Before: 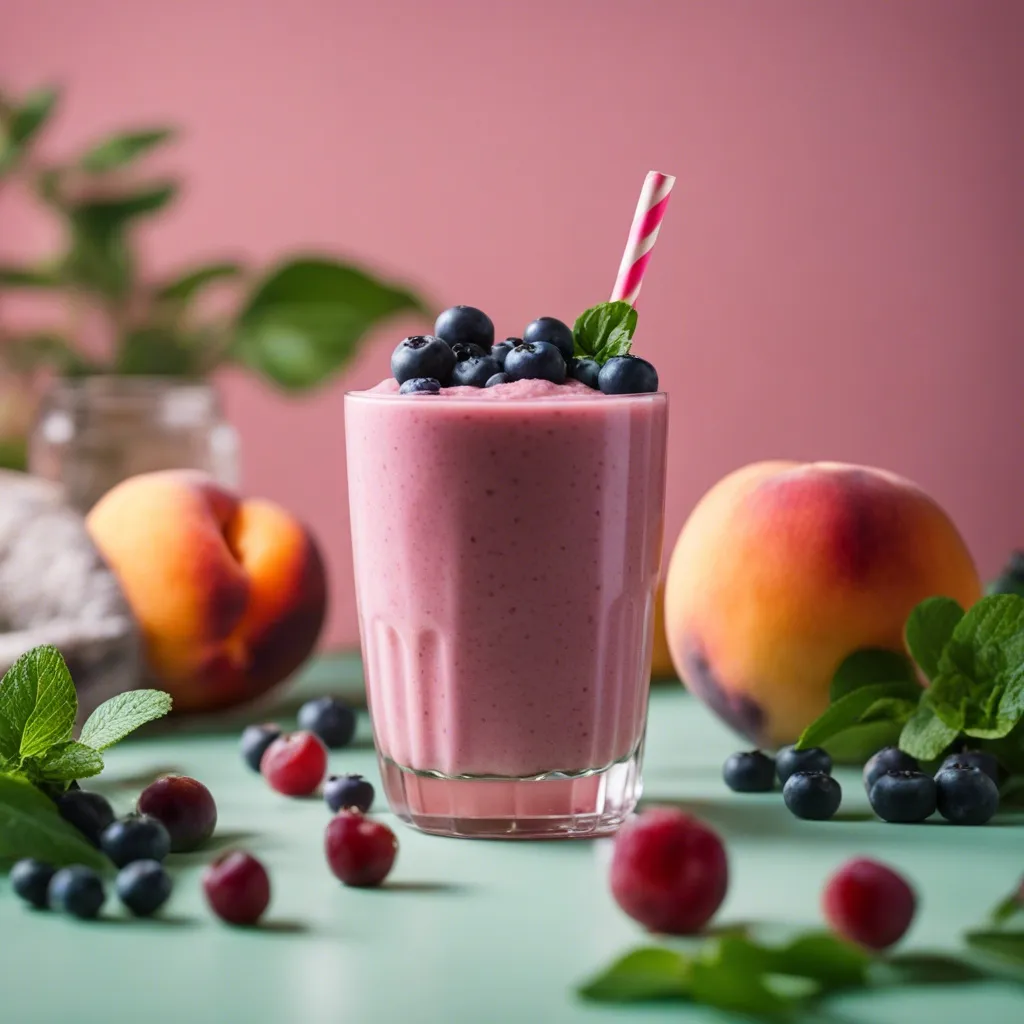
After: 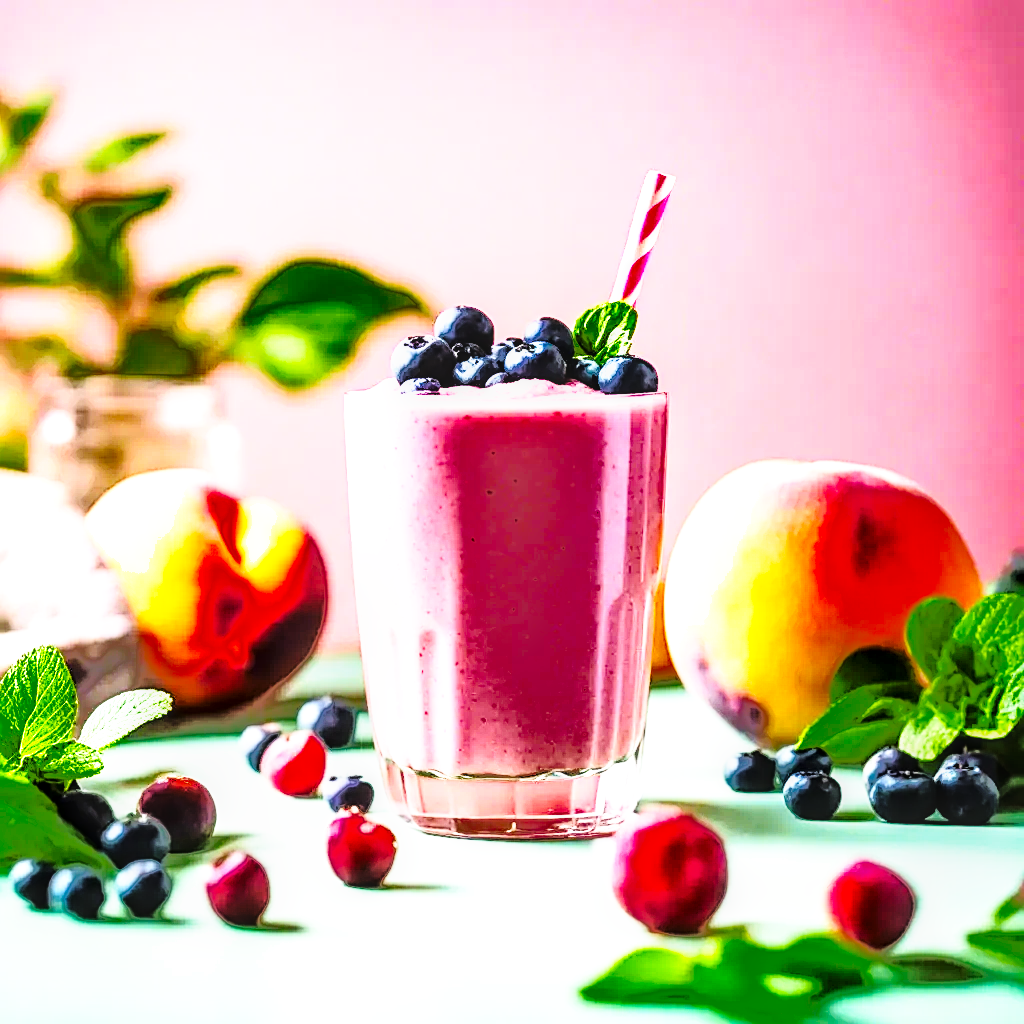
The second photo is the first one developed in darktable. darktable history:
tone curve: curves: ch0 [(0, 0) (0.003, 0.003) (0.011, 0.005) (0.025, 0.008) (0.044, 0.012) (0.069, 0.02) (0.1, 0.031) (0.136, 0.047) (0.177, 0.088) (0.224, 0.141) (0.277, 0.222) (0.335, 0.32) (0.399, 0.422) (0.468, 0.523) (0.543, 0.623) (0.623, 0.716) (0.709, 0.796) (0.801, 0.88) (0.898, 0.958) (1, 1)], color space Lab, linked channels, preserve colors none
shadows and highlights: shadows -18.41, highlights -73.25
base curve: curves: ch0 [(0, 0) (0.007, 0.004) (0.027, 0.03) (0.046, 0.07) (0.207, 0.54) (0.442, 0.872) (0.673, 0.972) (1, 1)], preserve colors none
exposure: black level correction 0, exposure 1 EV, compensate highlight preservation false
color balance rgb: power › chroma 0.284%, power › hue 24.16°, linear chroma grading › shadows -8.402%, linear chroma grading › global chroma 9.764%, perceptual saturation grading › global saturation -0.025%, global vibrance 16.435%, saturation formula JzAzBz (2021)
sharpen: amount 0.587
local contrast: detail 130%
contrast brightness saturation: contrast 0.072
